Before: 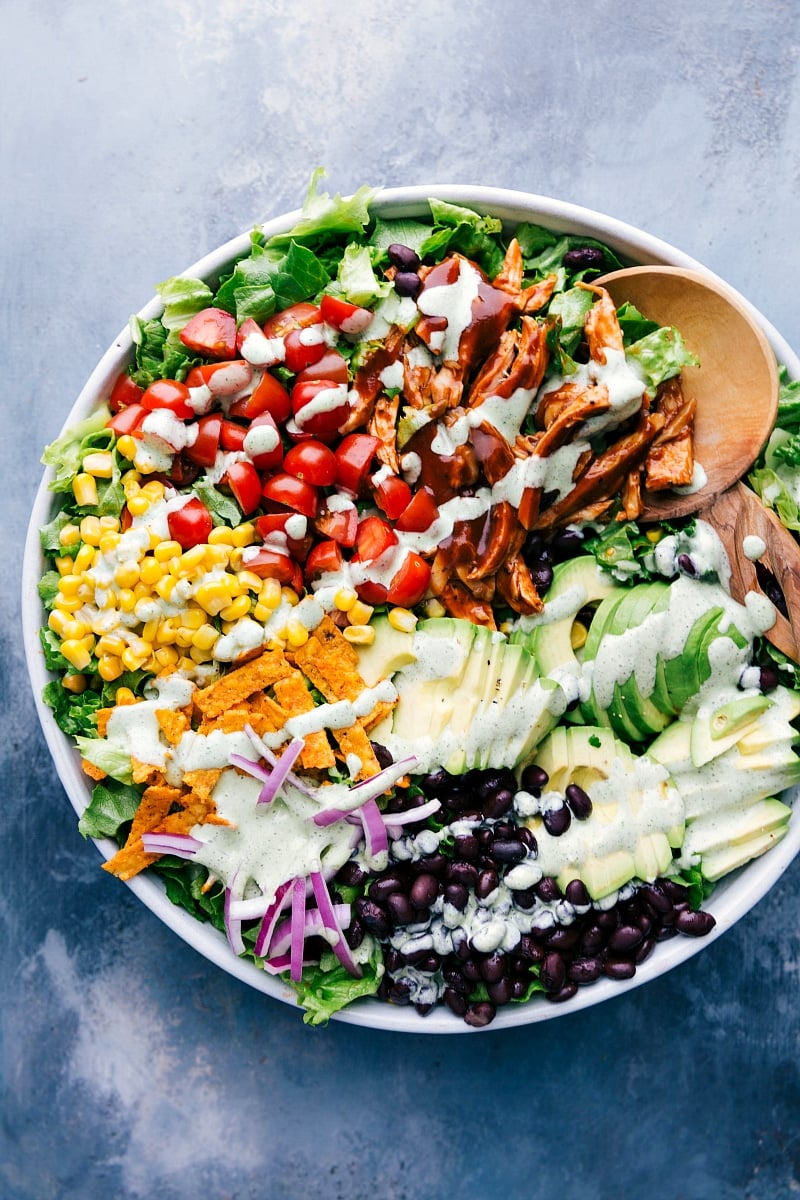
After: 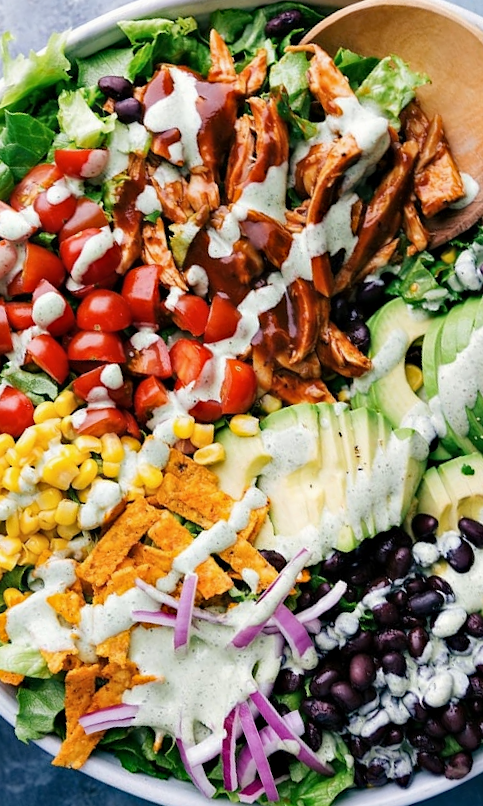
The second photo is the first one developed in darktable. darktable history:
haze removal: compatibility mode true, adaptive false
crop and rotate: angle 21.02°, left 6.929%, right 4.212%, bottom 1.075%
contrast brightness saturation: saturation -0.069
tone equalizer: -7 EV 0.199 EV, -6 EV 0.08 EV, -5 EV 0.116 EV, -4 EV 0.065 EV, -2 EV -0.037 EV, -1 EV -0.057 EV, +0 EV -0.068 EV, edges refinement/feathering 500, mask exposure compensation -1.57 EV, preserve details no
